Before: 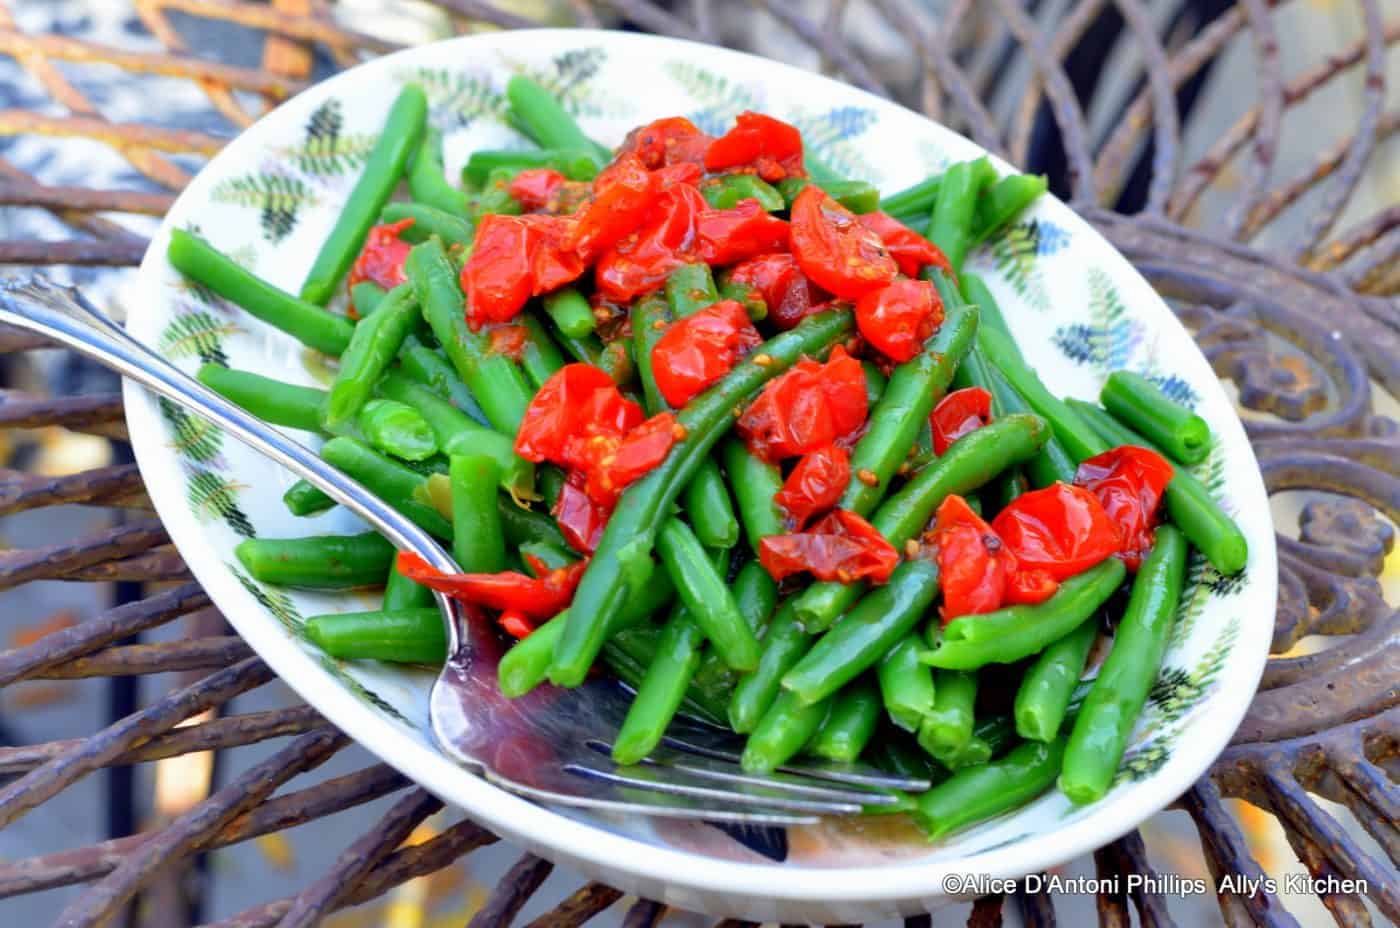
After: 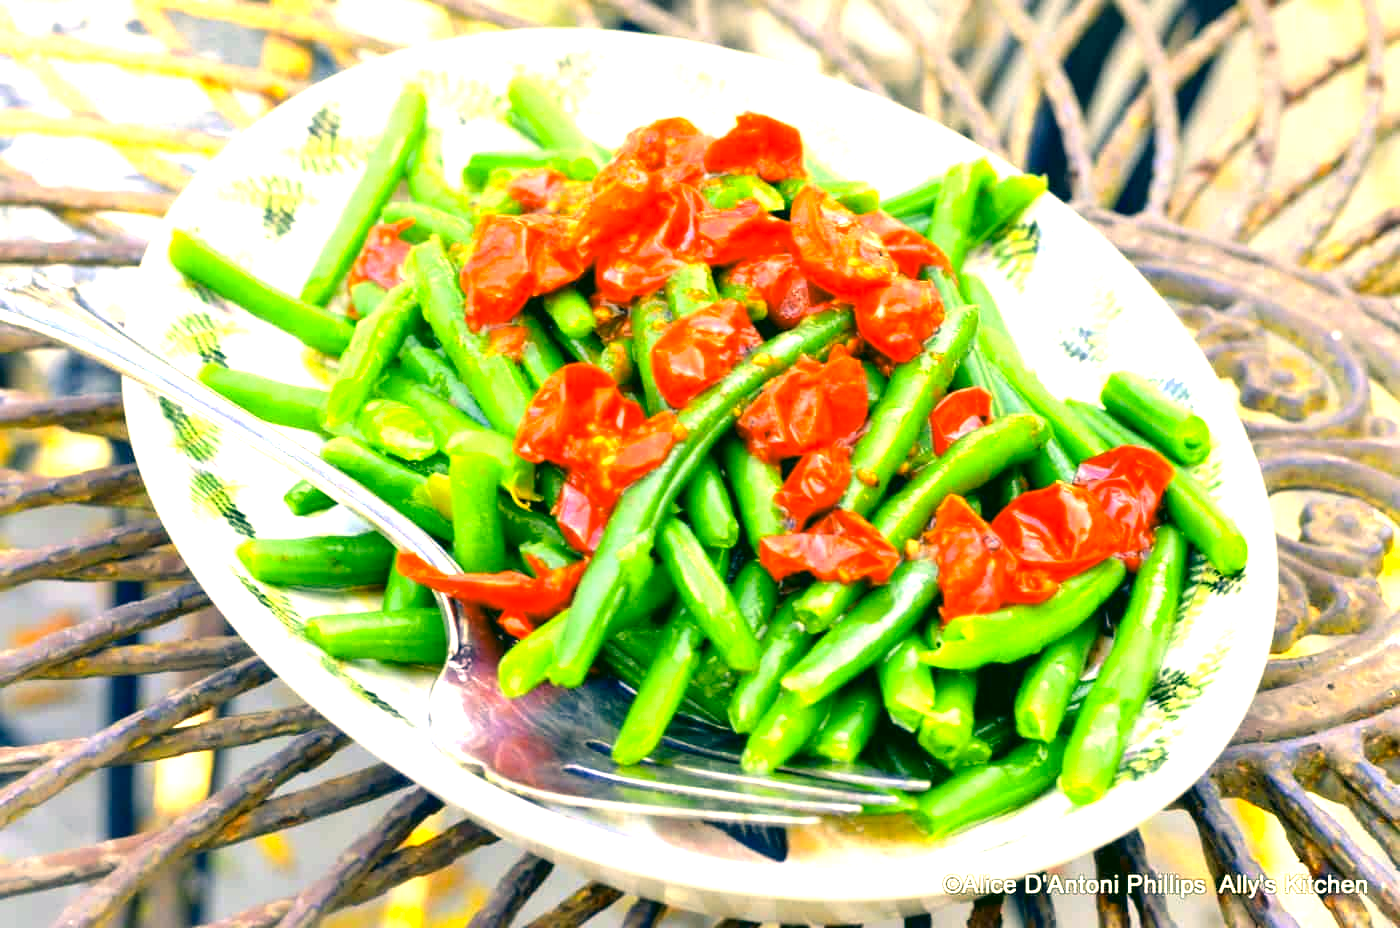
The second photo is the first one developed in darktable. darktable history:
exposure: black level correction 0, exposure 1.45 EV, compensate exposure bias true, compensate highlight preservation false
color correction: highlights a* 5.62, highlights b* 33.57, shadows a* -25.86, shadows b* 4.02
